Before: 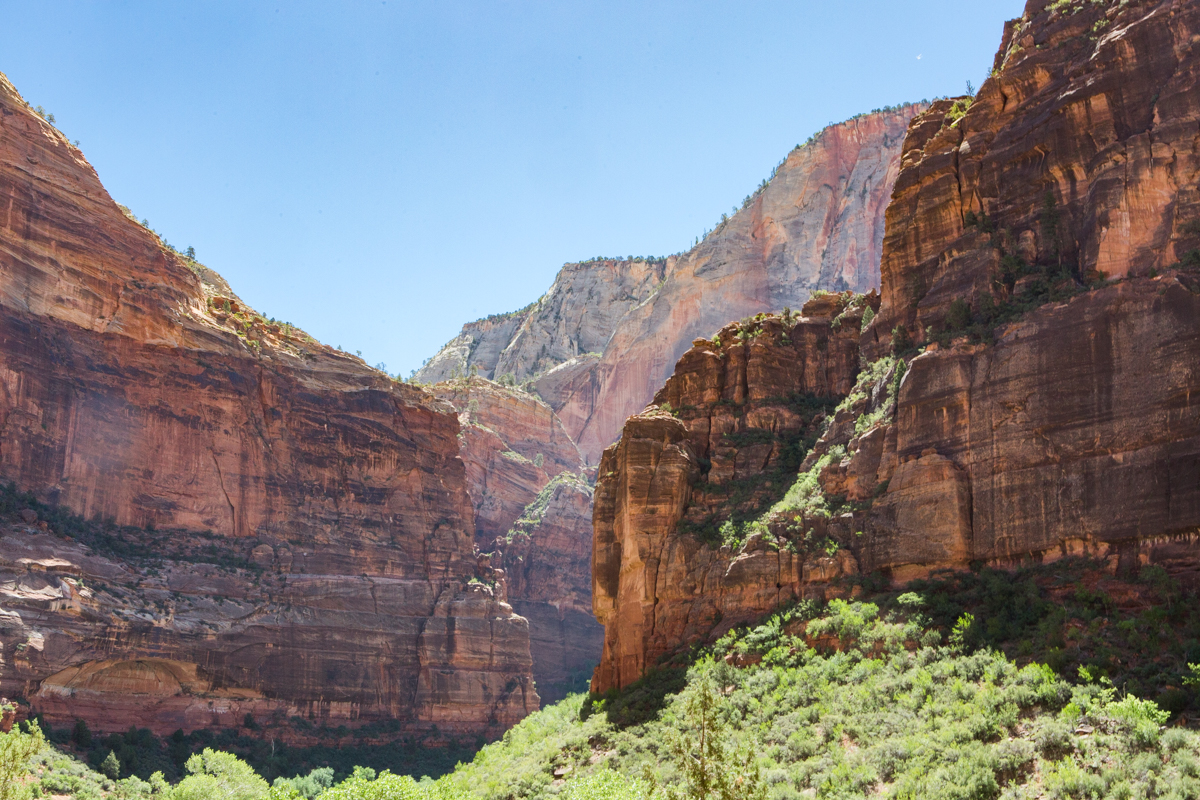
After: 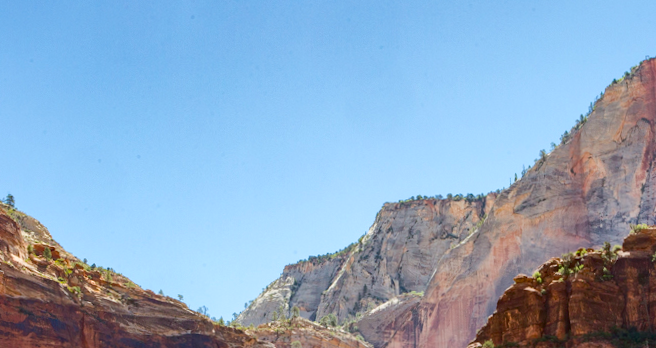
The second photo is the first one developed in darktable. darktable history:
shadows and highlights: on, module defaults
rotate and perspective: rotation -1.24°, automatic cropping off
crop: left 15.306%, top 9.065%, right 30.789%, bottom 48.638%
contrast brightness saturation: contrast 0.2, brightness -0.11, saturation 0.1
